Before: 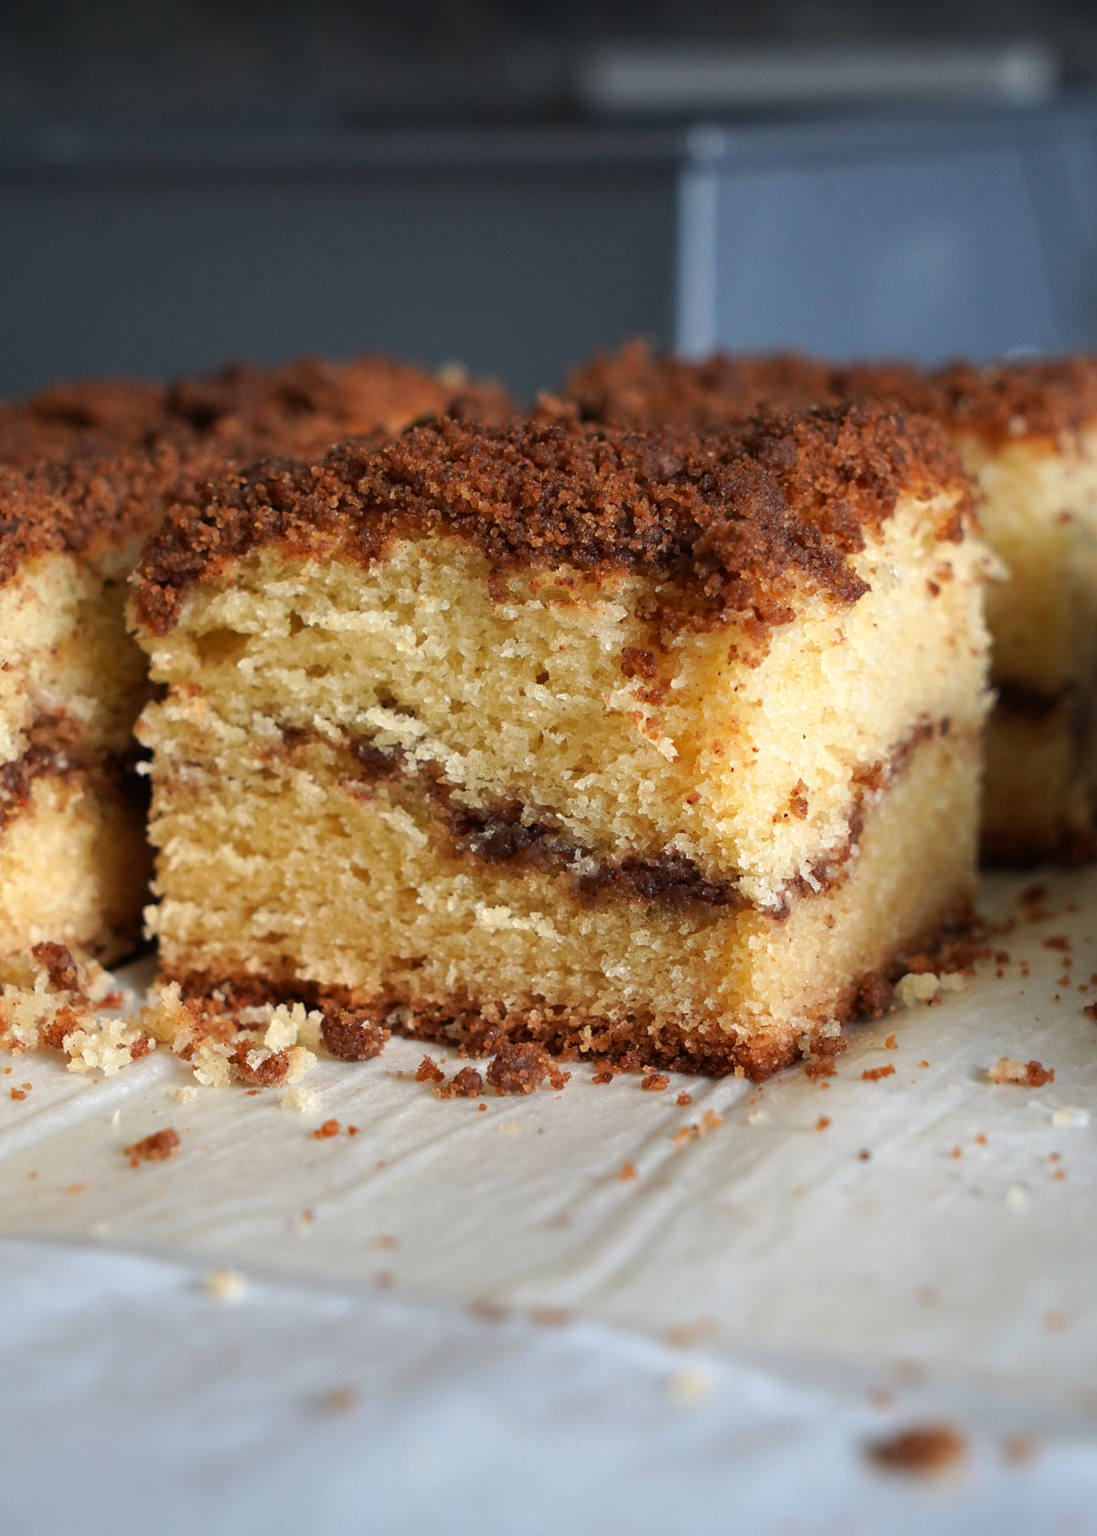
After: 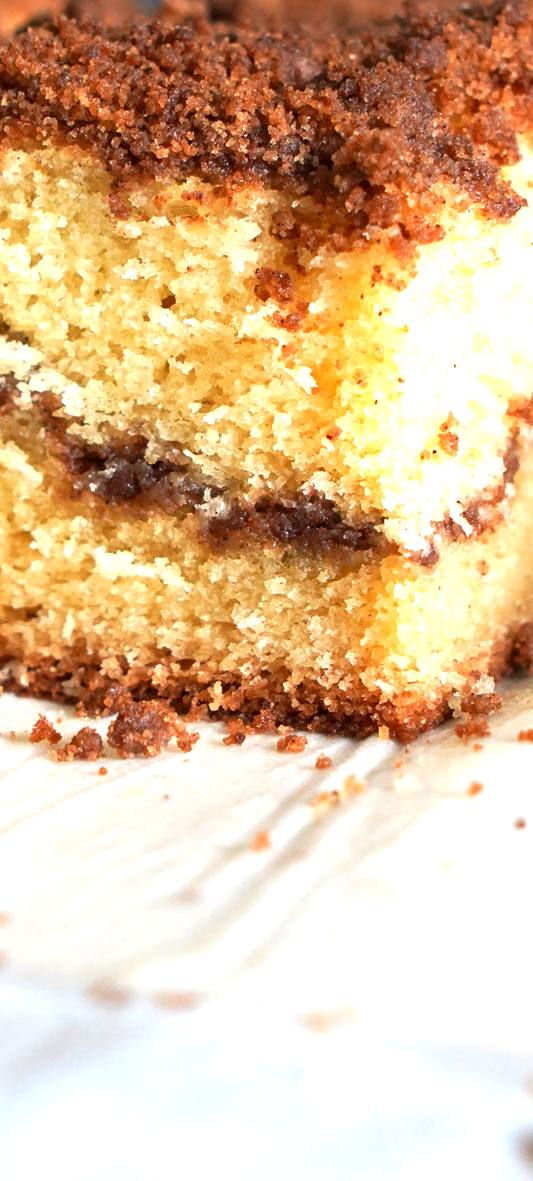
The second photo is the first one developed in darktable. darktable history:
exposure: black level correction 0.001, exposure 1.116 EV, compensate highlight preservation false
crop: left 35.432%, top 26.233%, right 20.145%, bottom 3.432%
